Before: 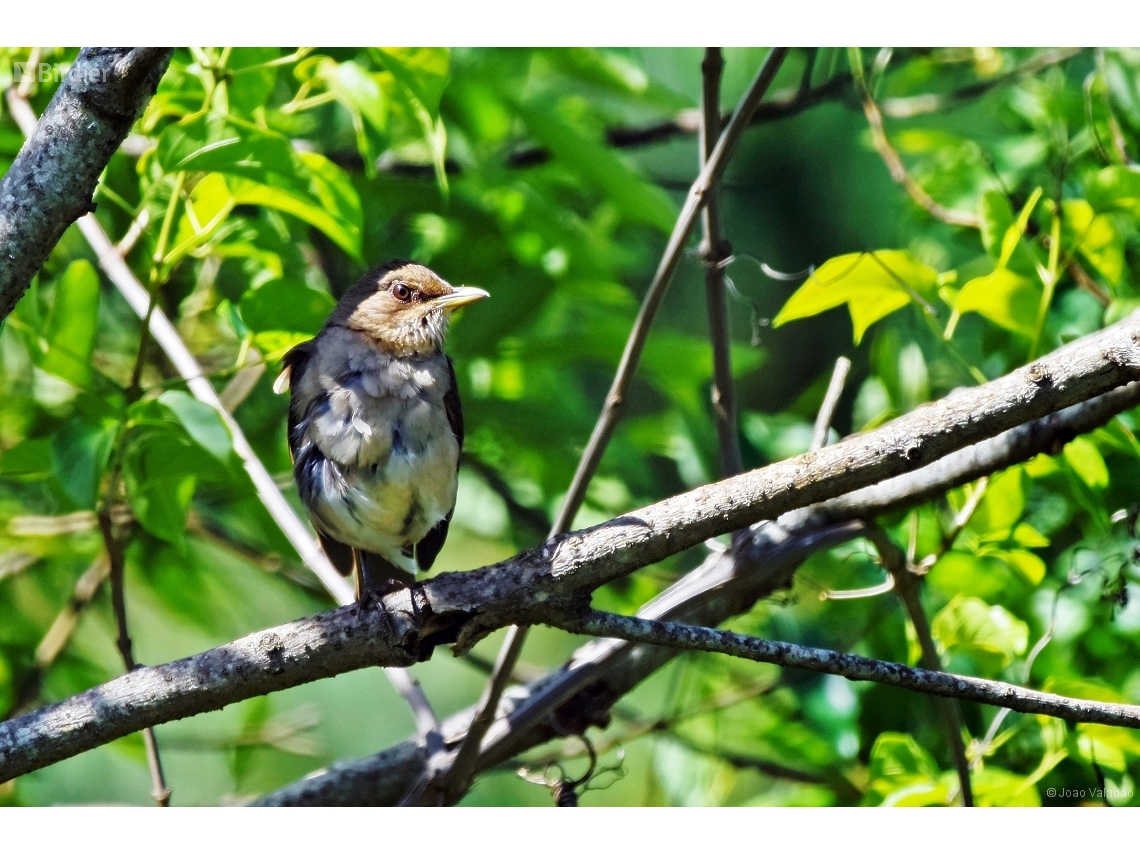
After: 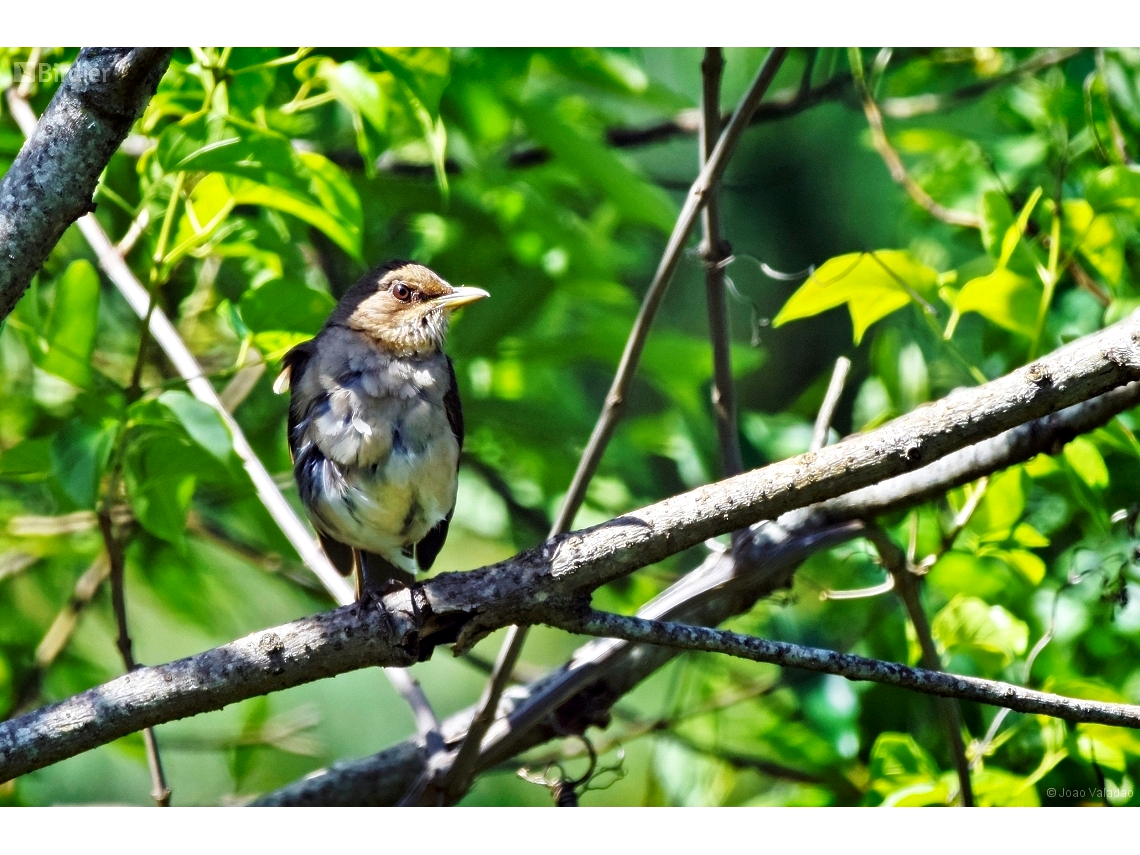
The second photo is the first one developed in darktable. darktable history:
exposure: black level correction 0.001, exposure 0.141 EV, compensate highlight preservation false
shadows and highlights: low approximation 0.01, soften with gaussian
